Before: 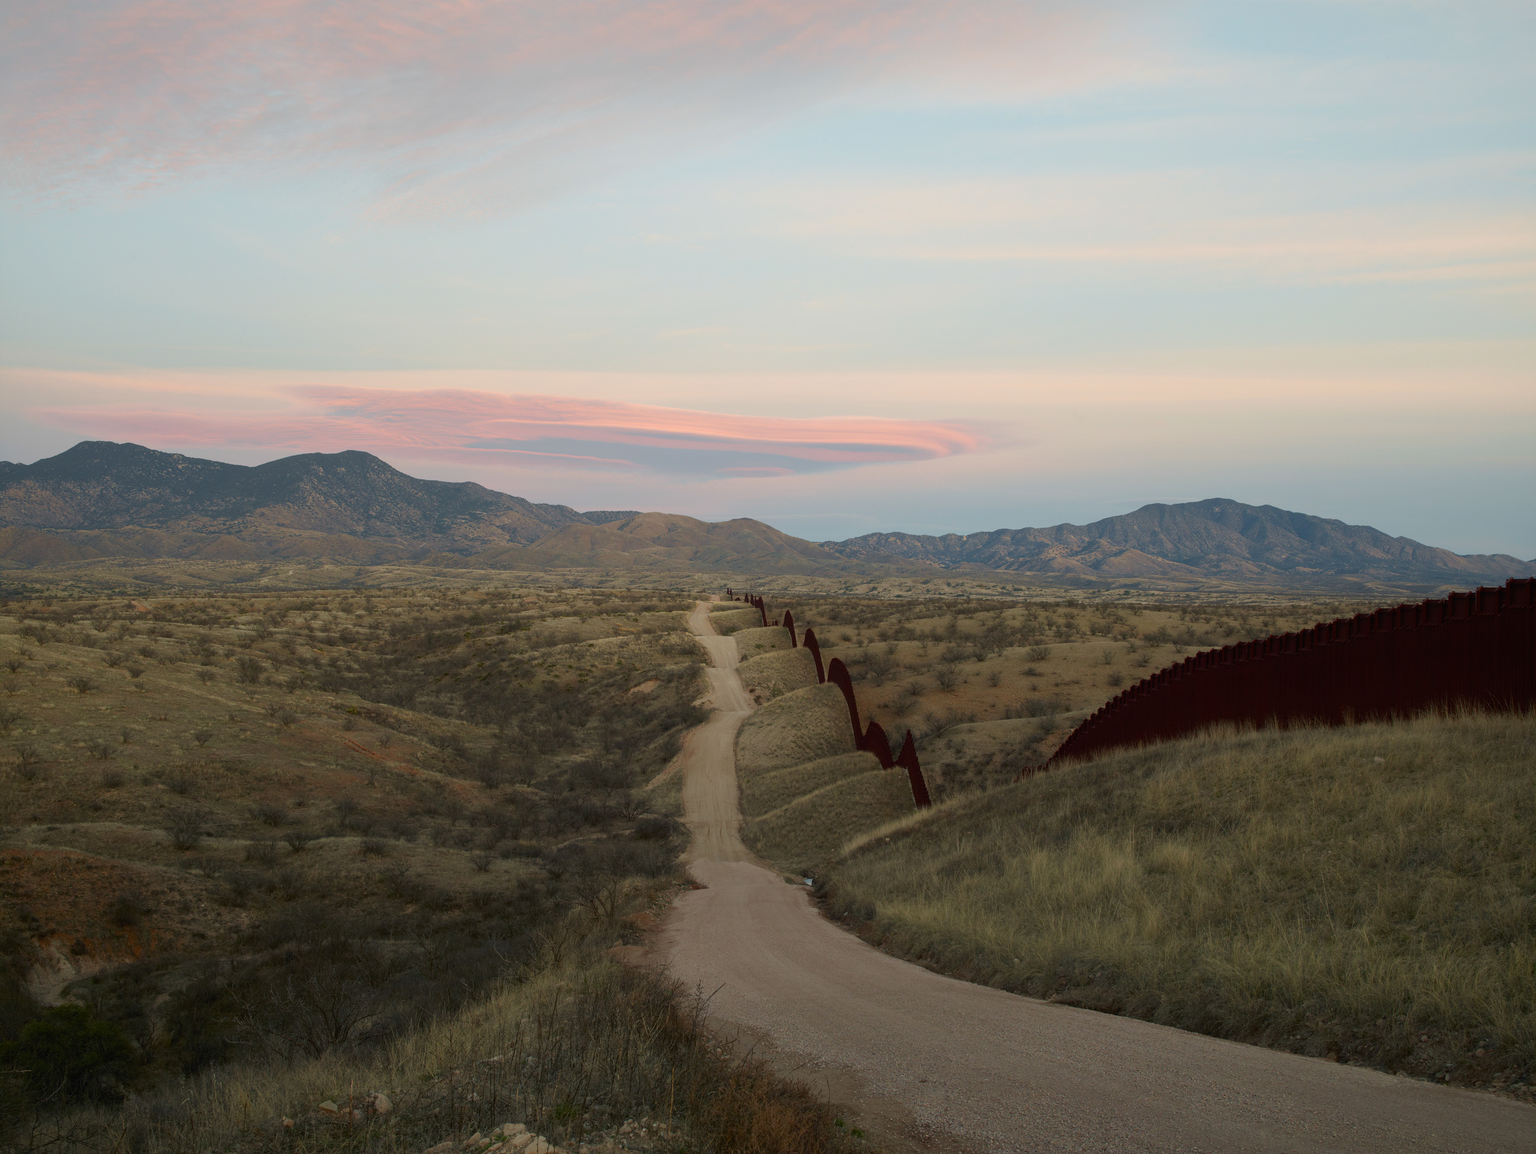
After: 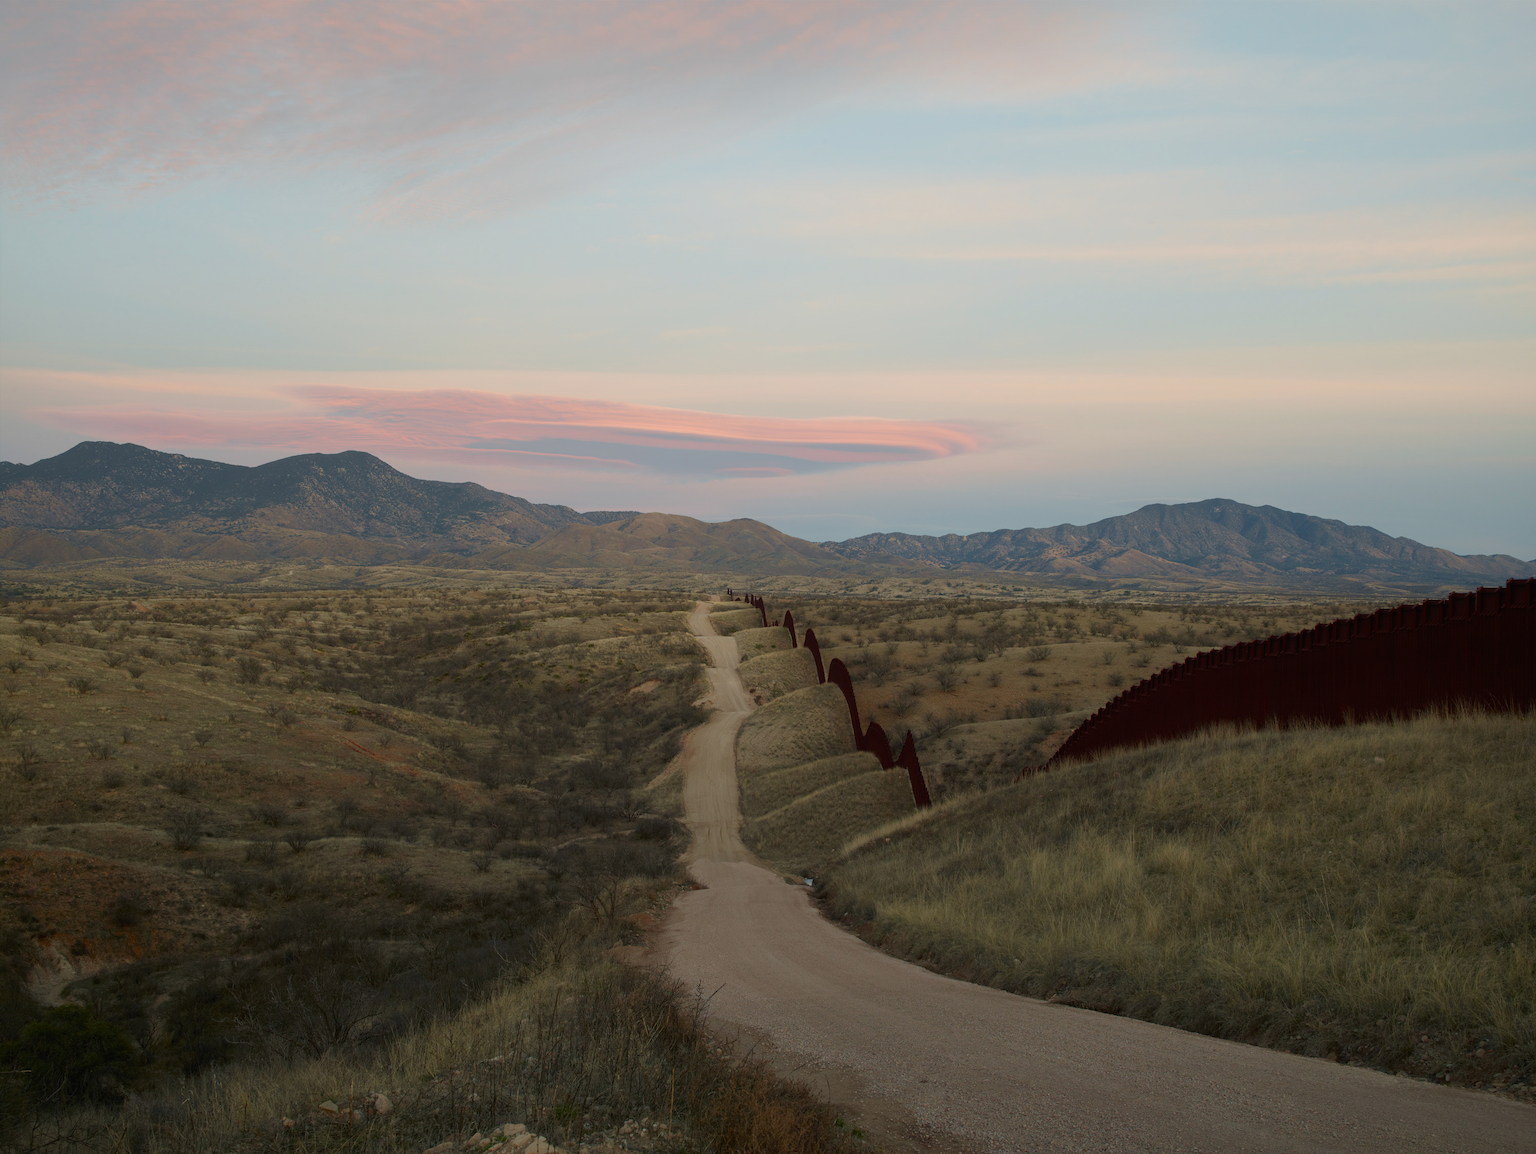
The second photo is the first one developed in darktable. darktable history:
exposure: exposure -0.175 EV, compensate highlight preservation false
